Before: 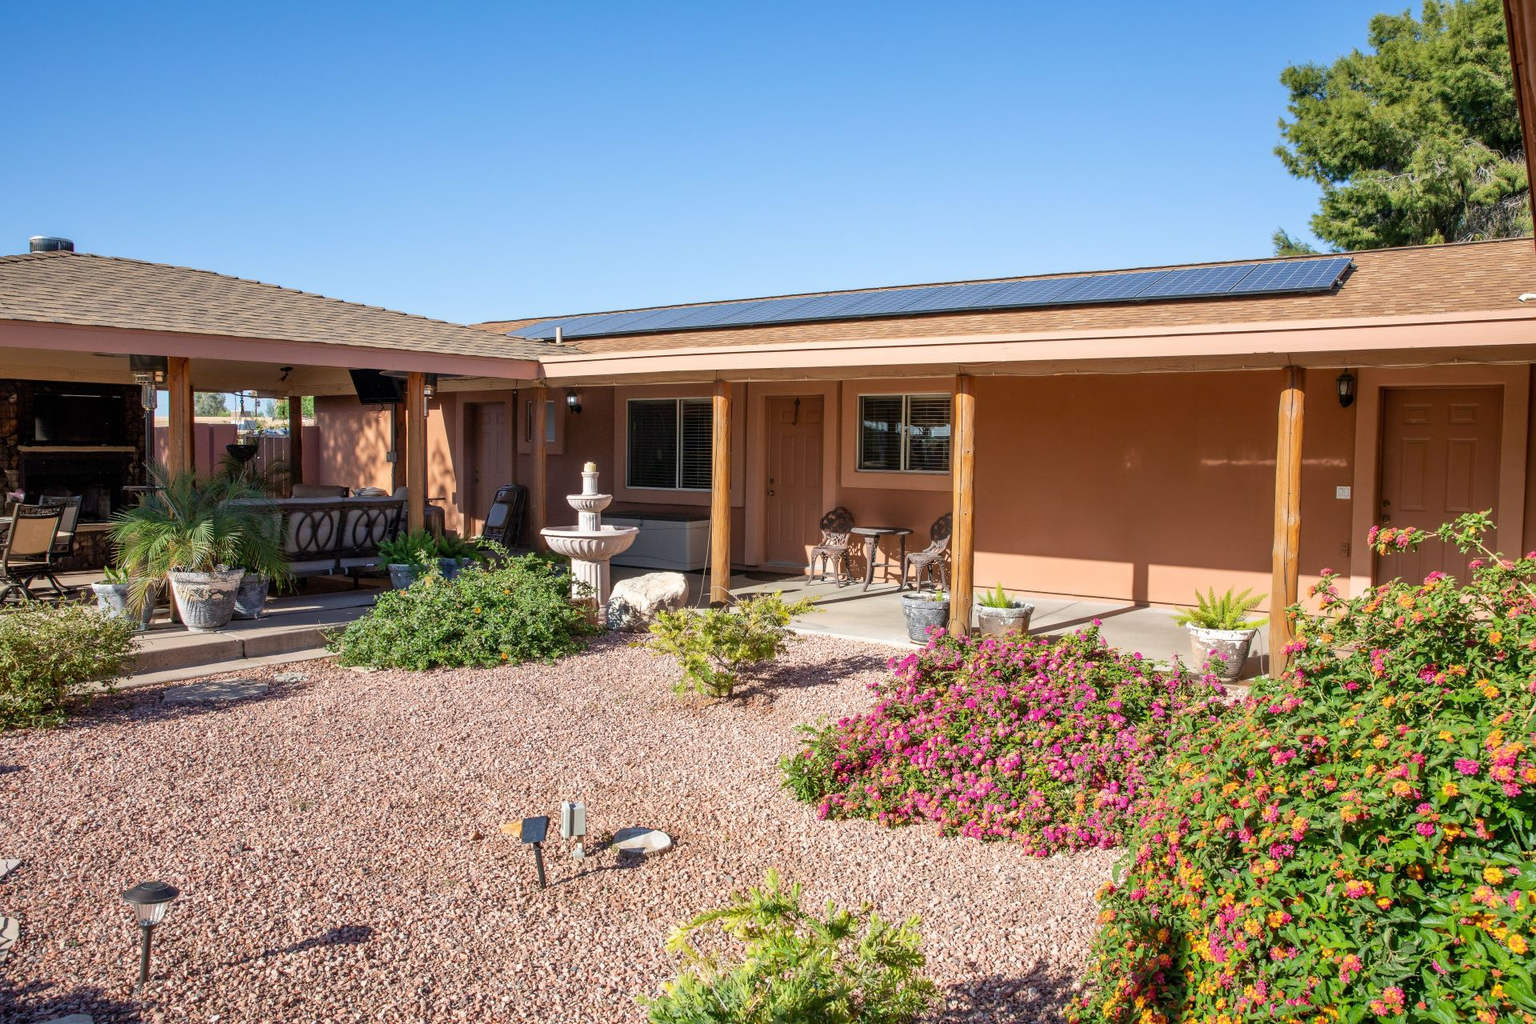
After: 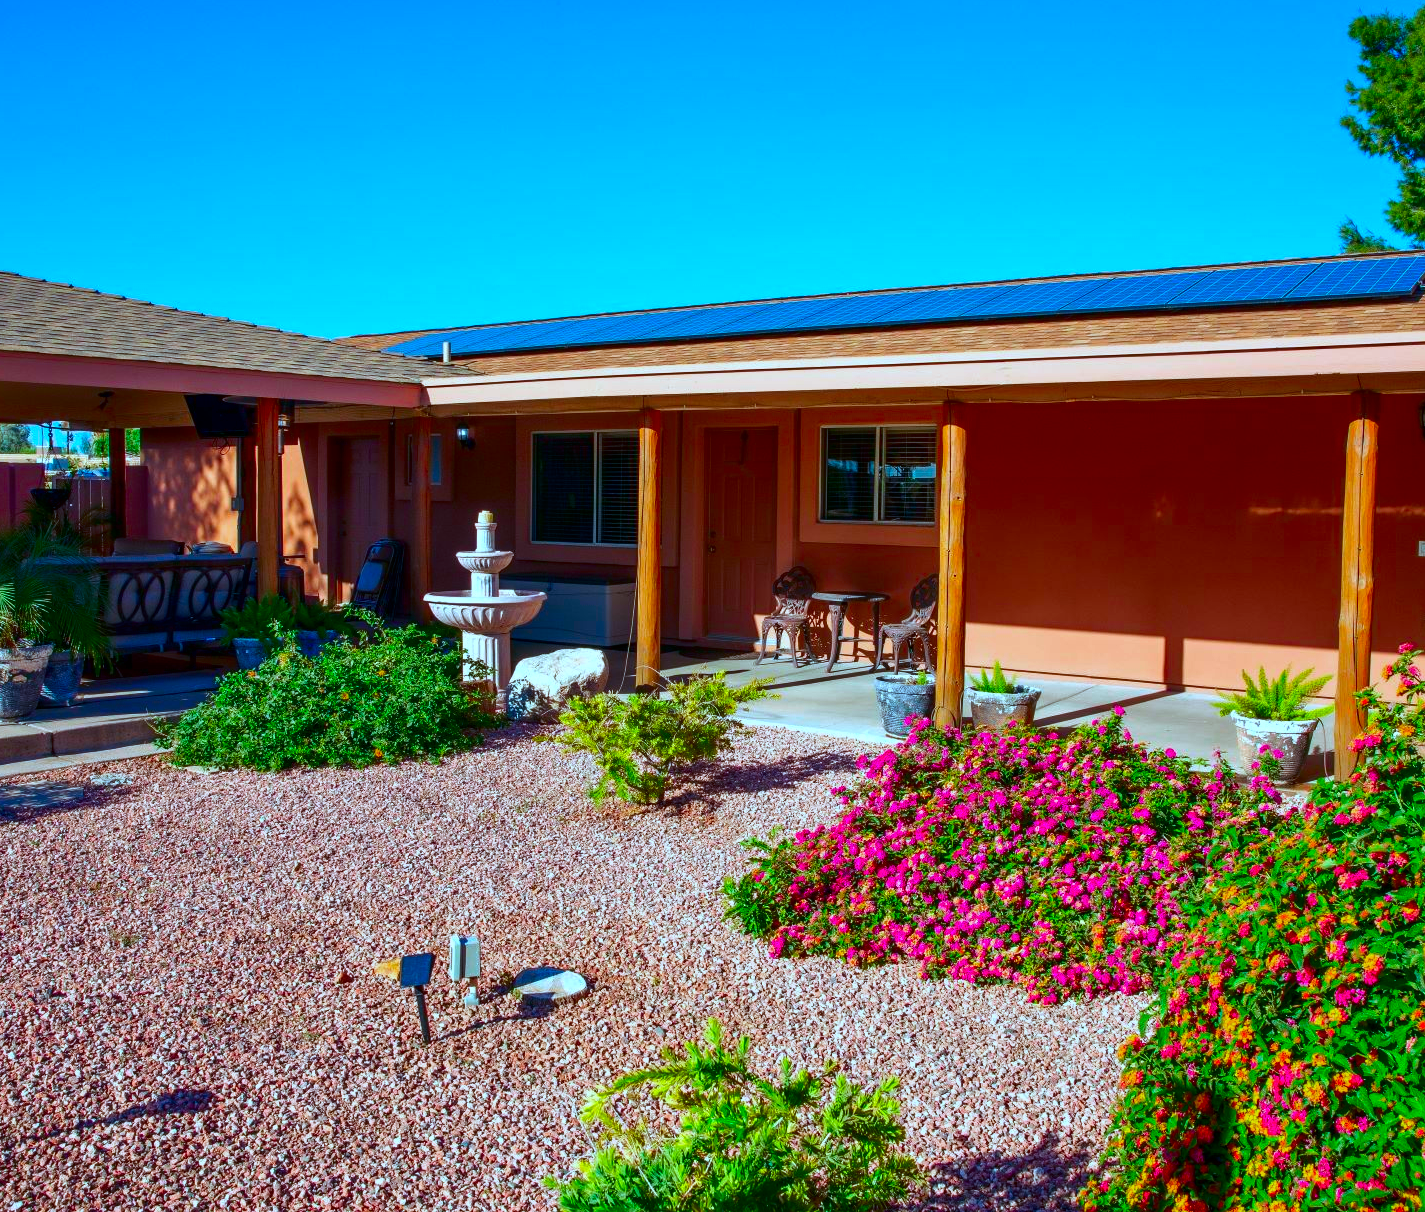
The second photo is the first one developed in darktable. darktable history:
crop and rotate: left 13.15%, top 5.251%, right 12.609%
contrast brightness saturation: brightness -0.25, saturation 0.2
color balance rgb: shadows lift › chroma 7.23%, shadows lift › hue 246.48°, highlights gain › chroma 5.38%, highlights gain › hue 196.93°, white fulcrum 1 EV
color correction: highlights a* 19.5, highlights b* -11.53, saturation 1.69
